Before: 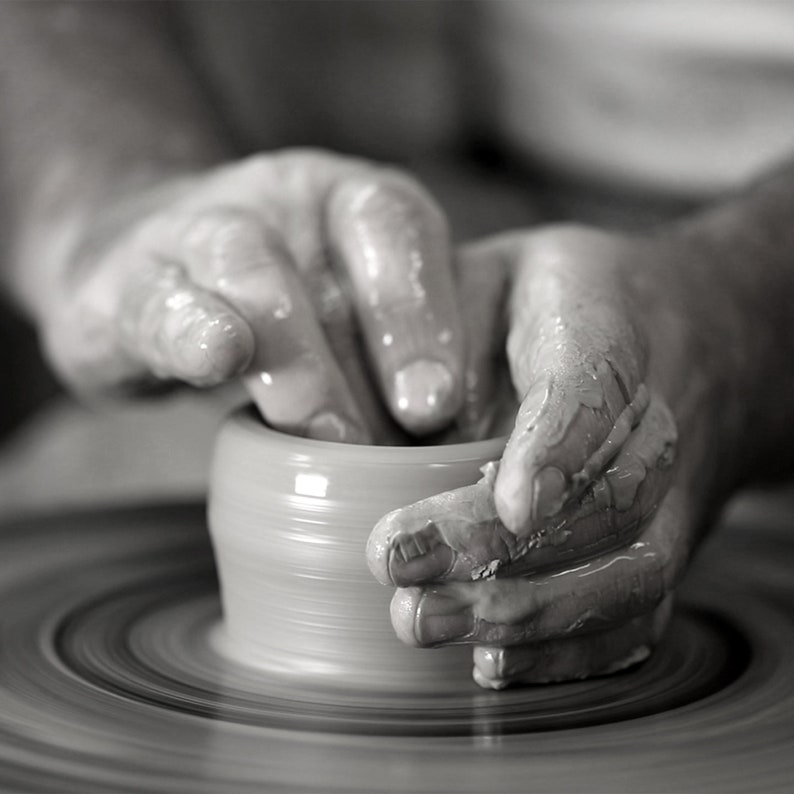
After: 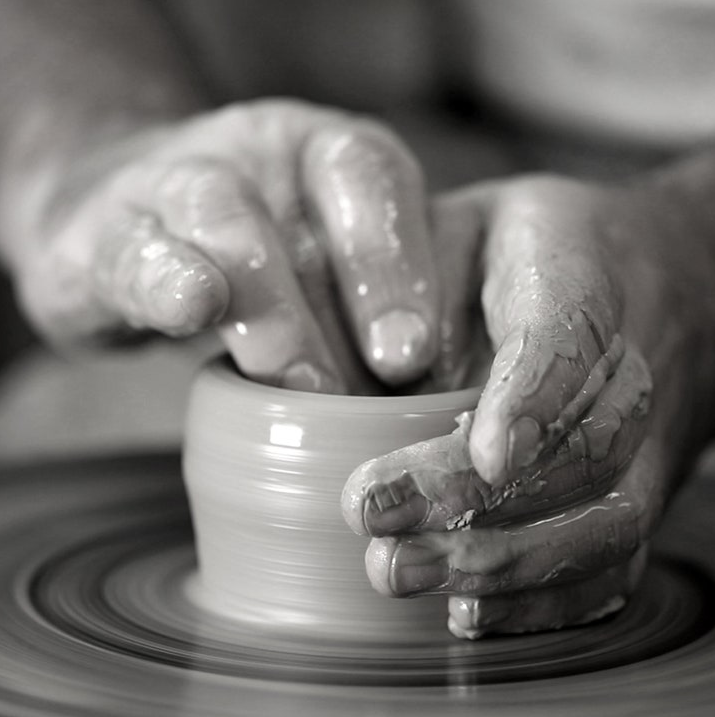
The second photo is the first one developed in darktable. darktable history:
crop: left 3.258%, top 6.422%, right 6.634%, bottom 3.187%
